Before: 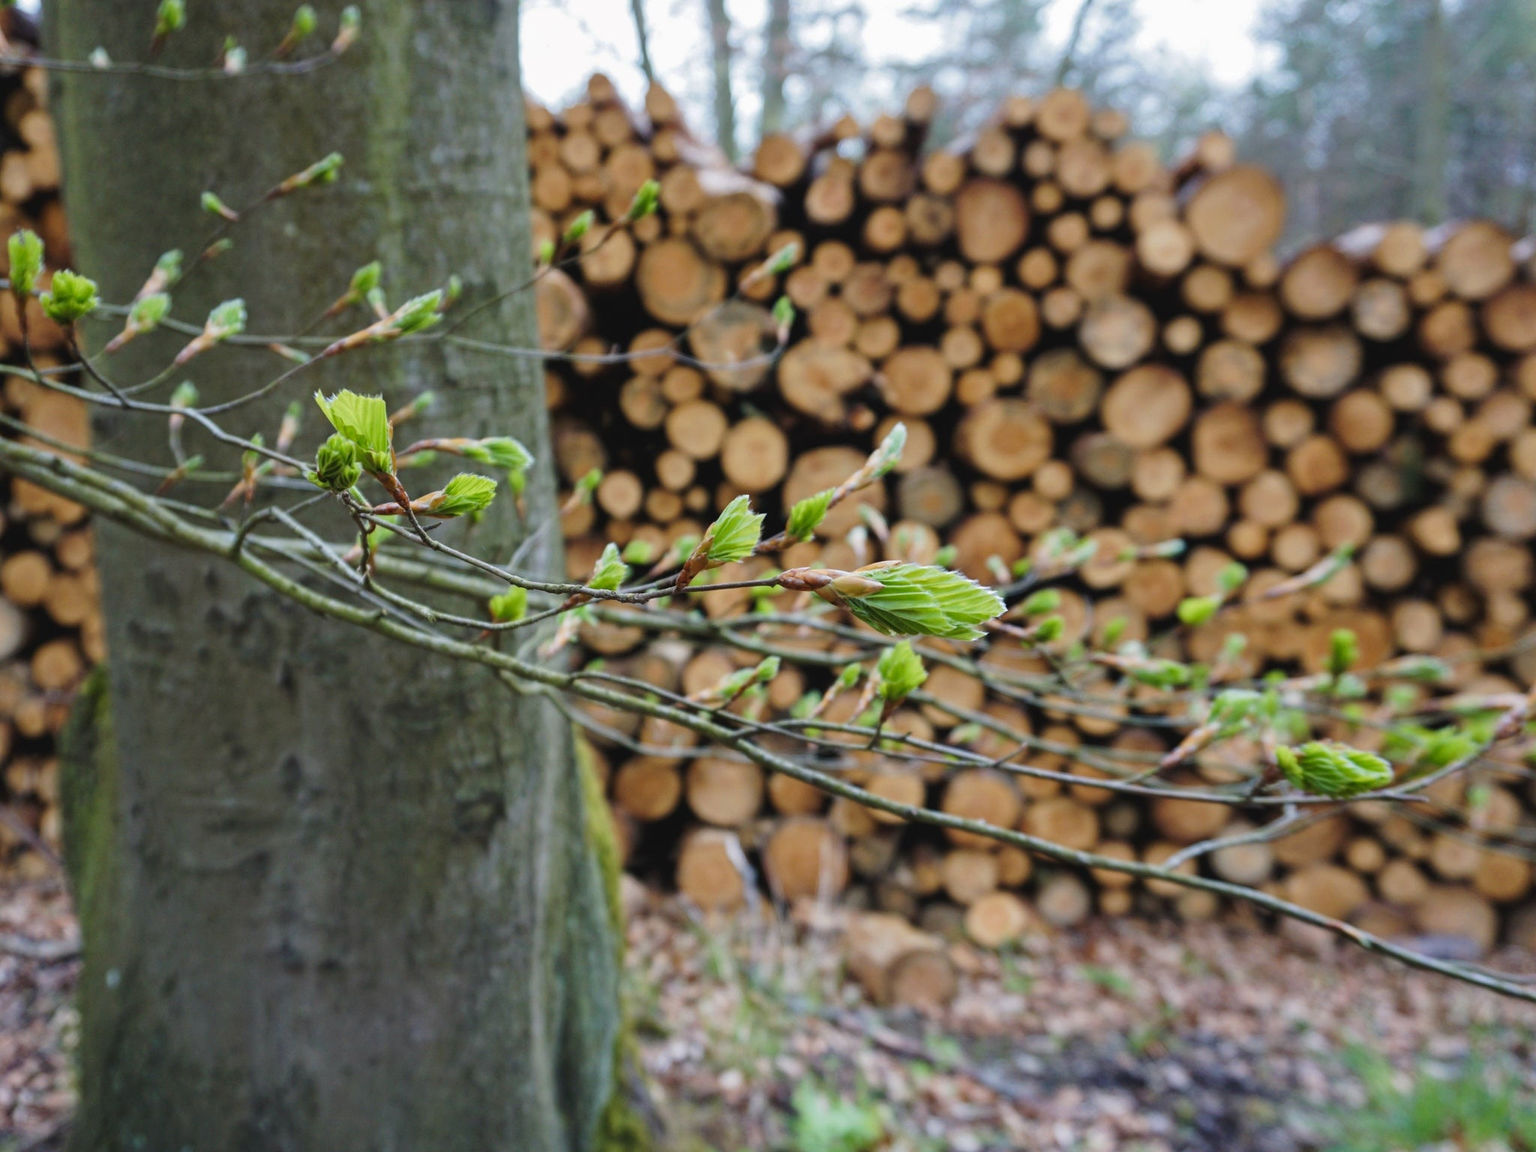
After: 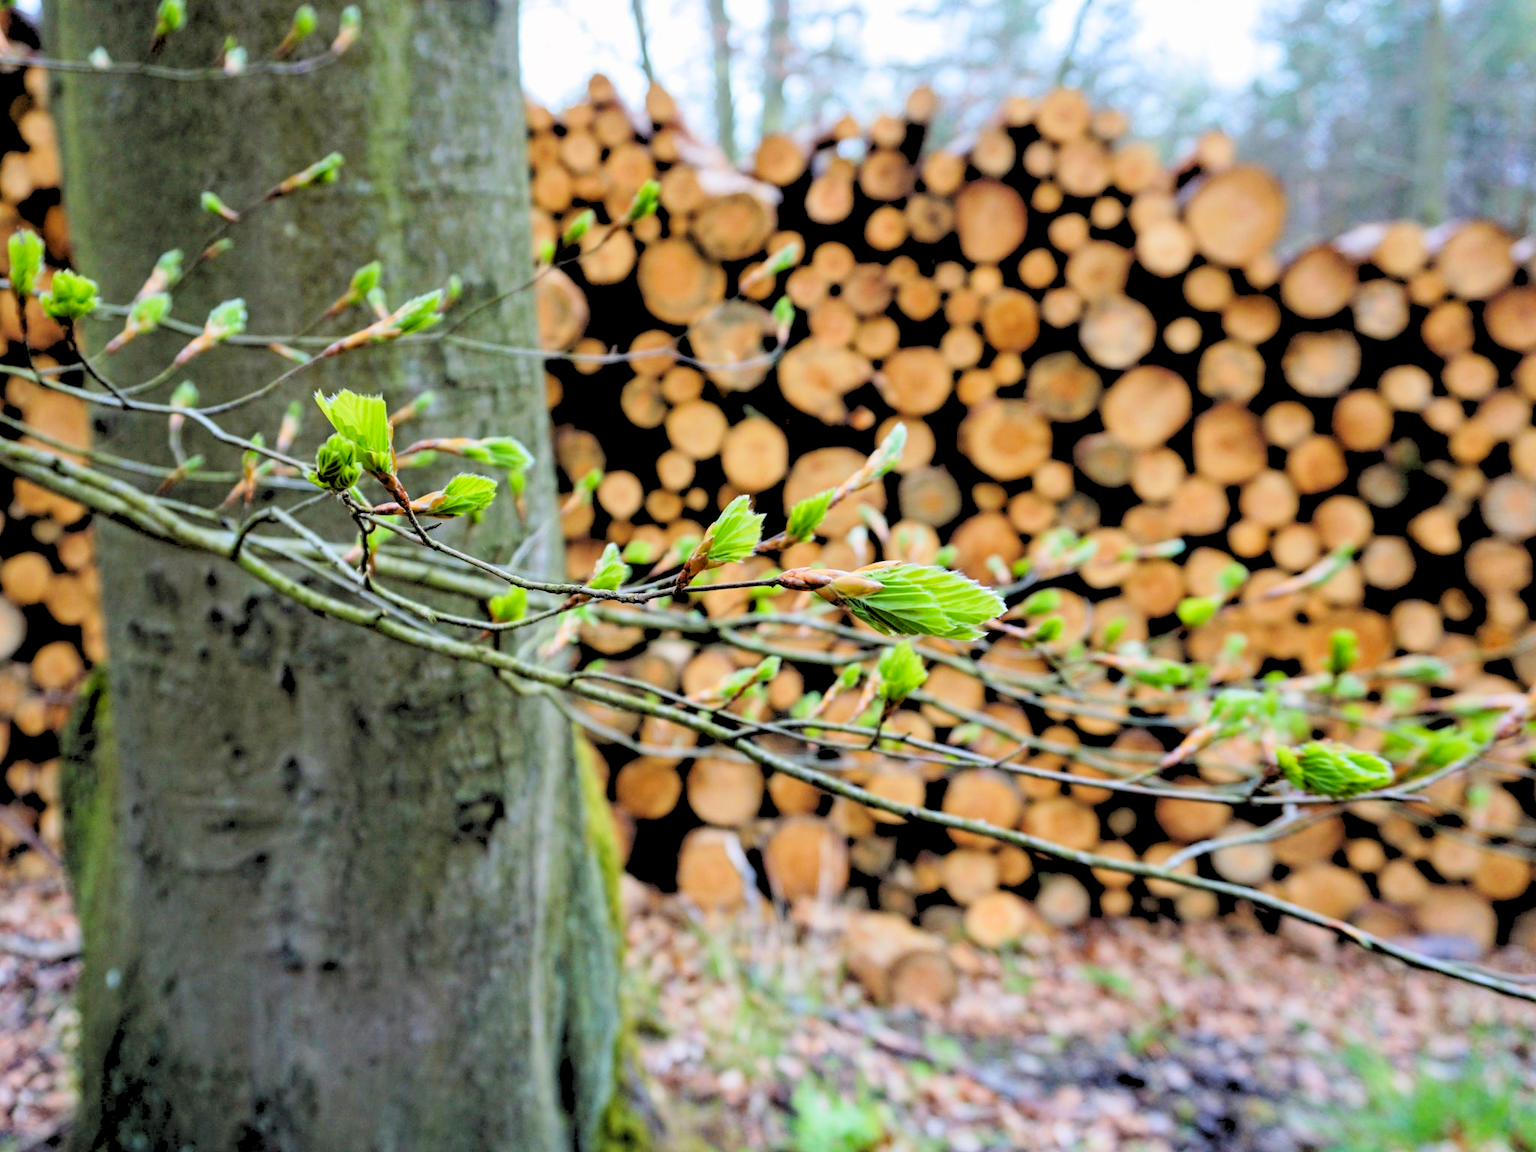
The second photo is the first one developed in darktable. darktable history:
contrast brightness saturation: contrast 0.18, saturation 0.3
rgb levels: levels [[0.027, 0.429, 0.996], [0, 0.5, 1], [0, 0.5, 1]]
